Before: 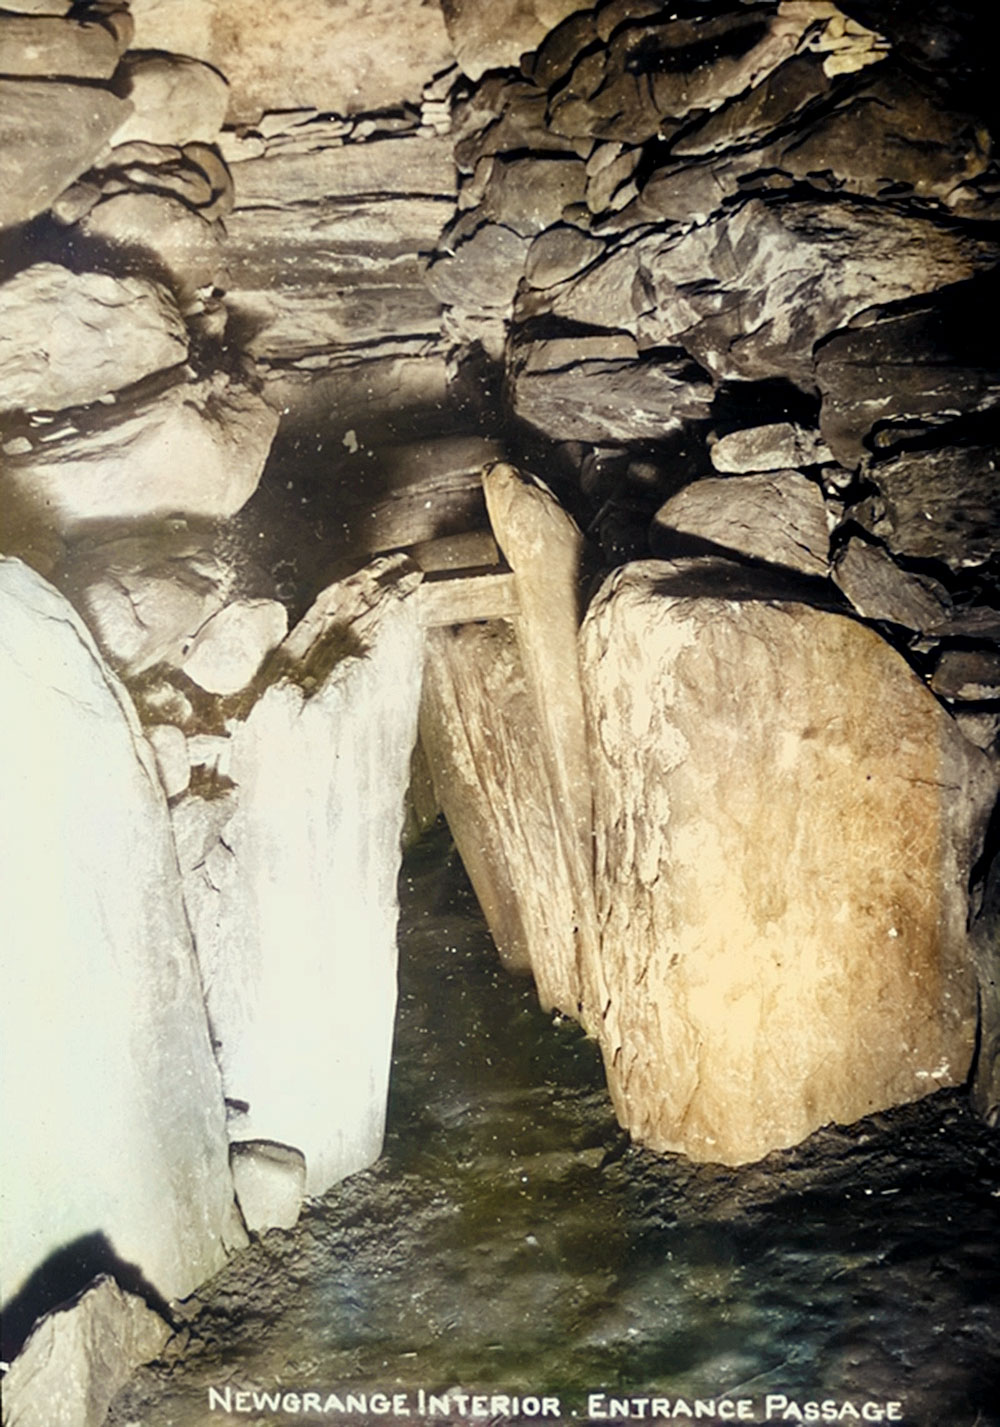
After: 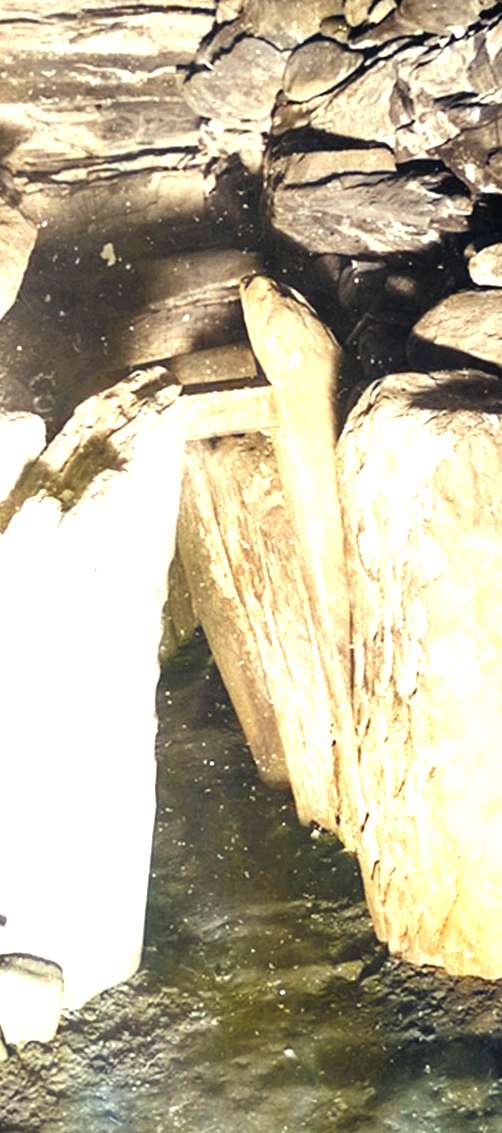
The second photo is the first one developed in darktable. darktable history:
crop and rotate: angle 0.01°, left 24.293%, top 13.113%, right 25.481%, bottom 7.457%
exposure: black level correction -0.002, exposure 1.115 EV, compensate highlight preservation false
contrast brightness saturation: contrast 0.044, saturation 0.154
vignetting: fall-off start 99.67%
